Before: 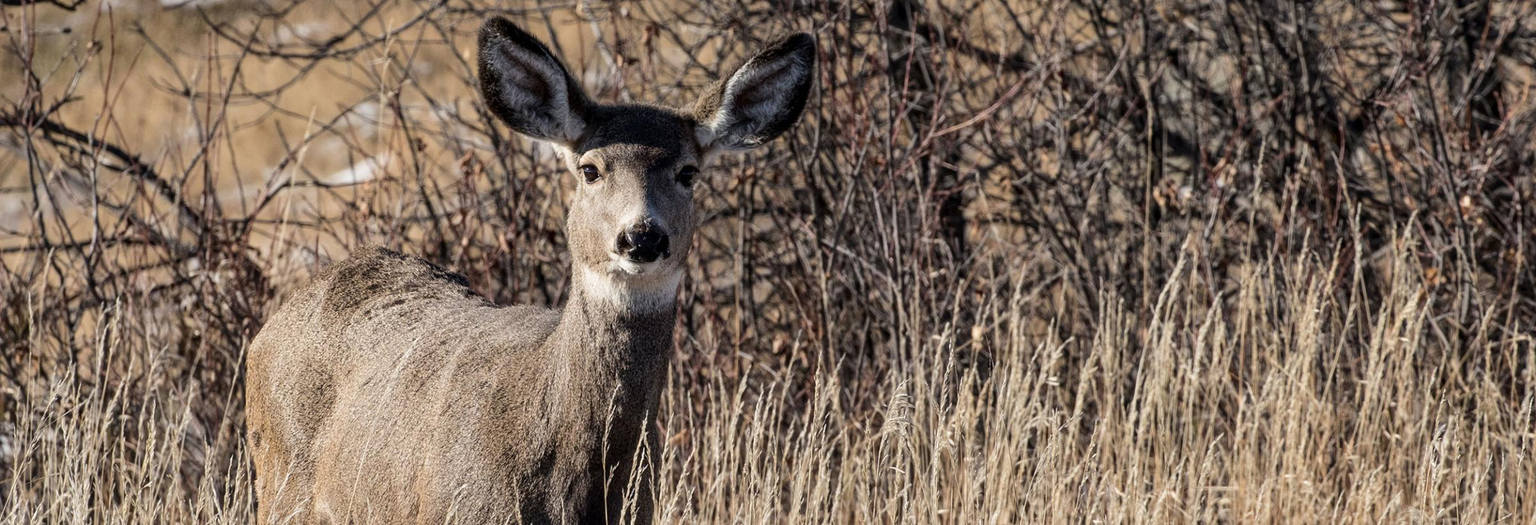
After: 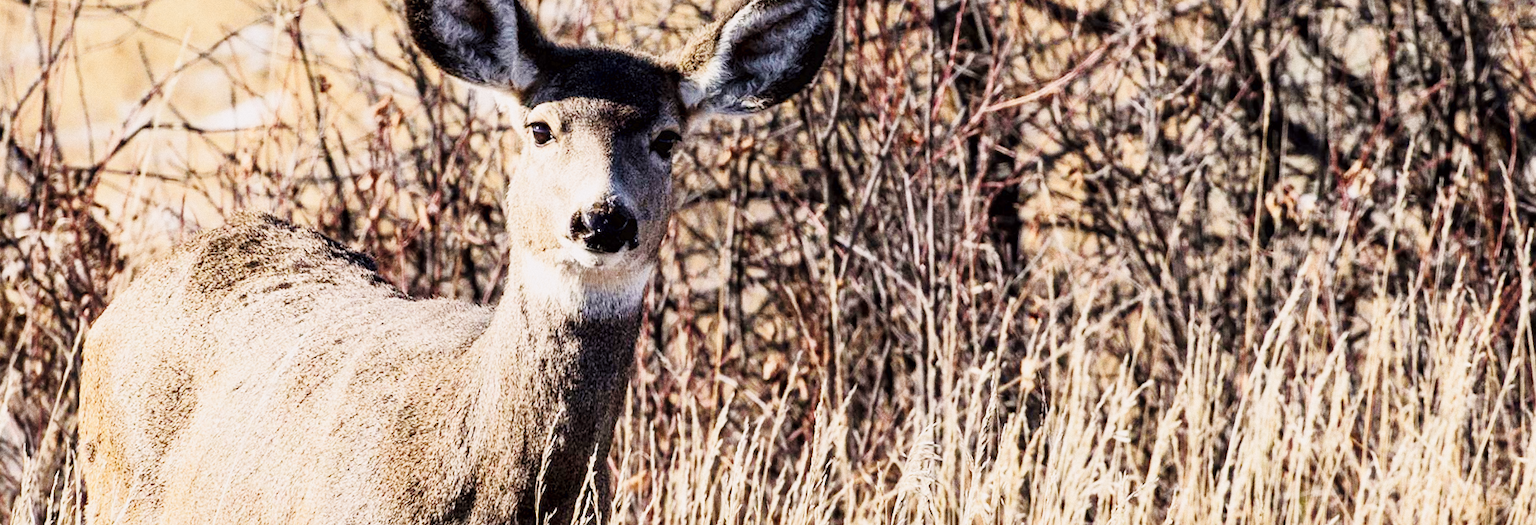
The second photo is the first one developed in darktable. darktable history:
crop and rotate: angle -3.27°, left 5.211%, top 5.211%, right 4.607%, bottom 4.607%
base curve: curves: ch0 [(0, 0.003) (0.001, 0.002) (0.006, 0.004) (0.02, 0.022) (0.048, 0.086) (0.094, 0.234) (0.162, 0.431) (0.258, 0.629) (0.385, 0.8) (0.548, 0.918) (0.751, 0.988) (1, 1)], preserve colors none
grain: coarseness 0.09 ISO
tone curve: curves: ch0 [(0.013, 0) (0.061, 0.068) (0.239, 0.256) (0.502, 0.505) (0.683, 0.676) (0.761, 0.773) (0.858, 0.858) (0.987, 0.945)]; ch1 [(0, 0) (0.172, 0.123) (0.304, 0.267) (0.414, 0.395) (0.472, 0.473) (0.502, 0.508) (0.521, 0.528) (0.583, 0.595) (0.654, 0.673) (0.728, 0.761) (1, 1)]; ch2 [(0, 0) (0.411, 0.424) (0.485, 0.476) (0.502, 0.502) (0.553, 0.557) (0.57, 0.576) (1, 1)], color space Lab, independent channels, preserve colors none
